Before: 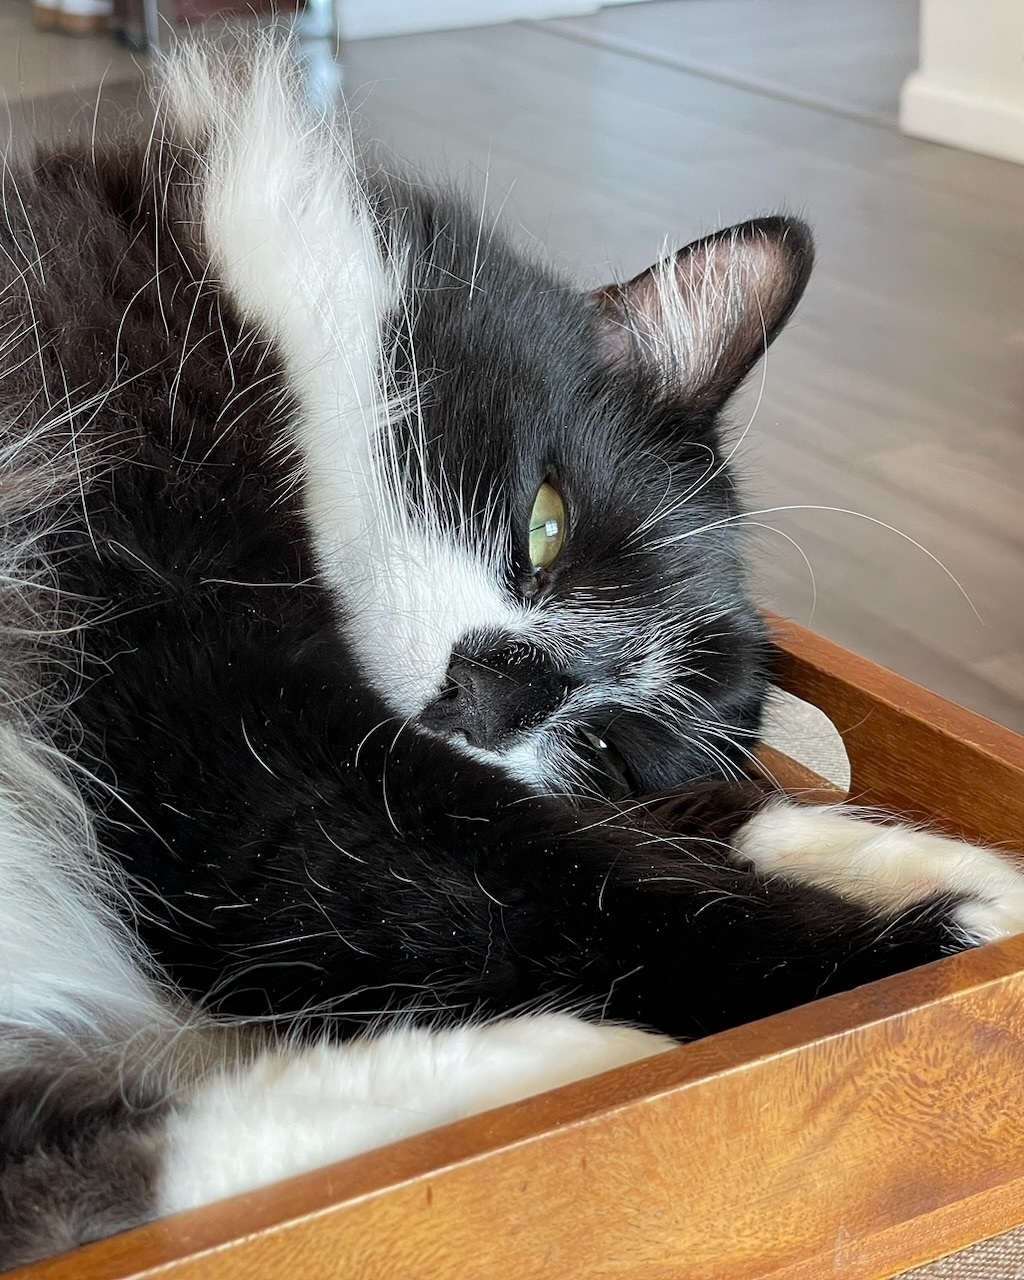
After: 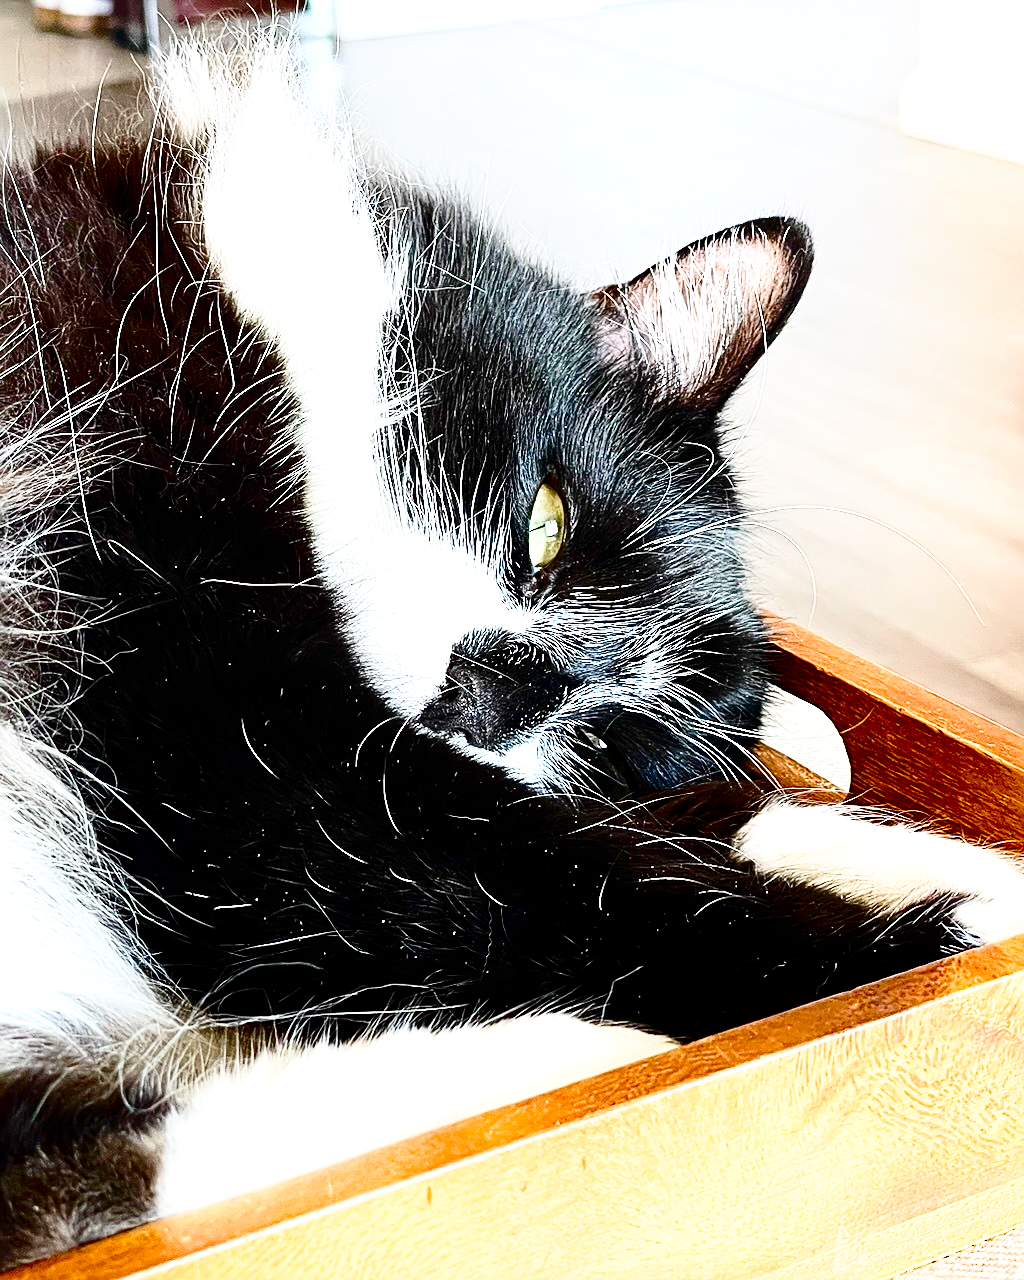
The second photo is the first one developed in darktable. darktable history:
contrast brightness saturation: contrast 0.223, brightness -0.18, saturation 0.236
sharpen: radius 3.088
exposure: black level correction 0, exposure 0.499 EV, compensate exposure bias true, compensate highlight preservation false
base curve: curves: ch0 [(0, 0) (0.028, 0.03) (0.121, 0.232) (0.46, 0.748) (0.859, 0.968) (1, 1)], preserve colors none
shadows and highlights: shadows -22.37, highlights 45.83, soften with gaussian
color balance rgb: perceptual saturation grading › global saturation 20%, perceptual saturation grading › highlights -50.454%, perceptual saturation grading › shadows 30.75%, perceptual brilliance grading › global brilliance 14.491%, perceptual brilliance grading › shadows -35.034%, global vibrance 20%
